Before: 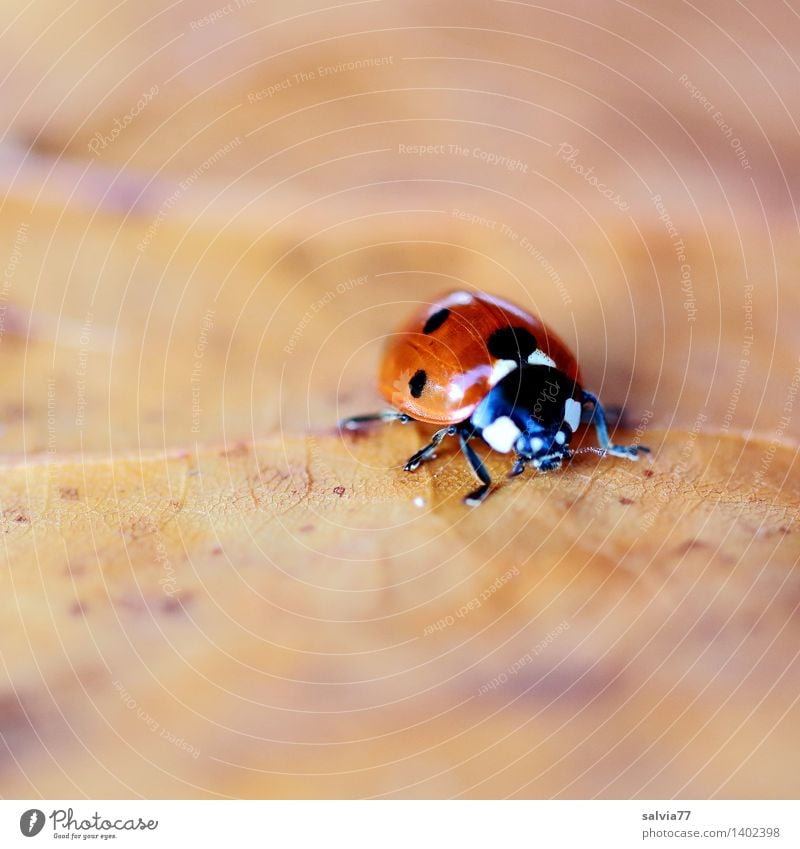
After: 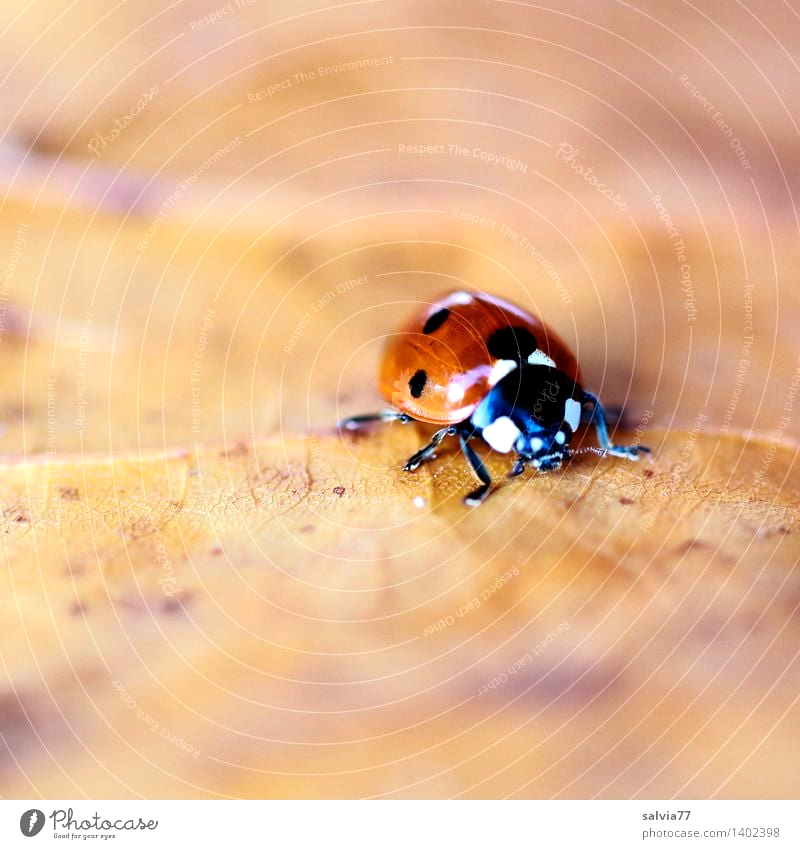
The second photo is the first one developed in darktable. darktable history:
color balance rgb: power › hue 329.04°, perceptual saturation grading › global saturation 0.69%, global vibrance 24.985%, contrast 20.139%
